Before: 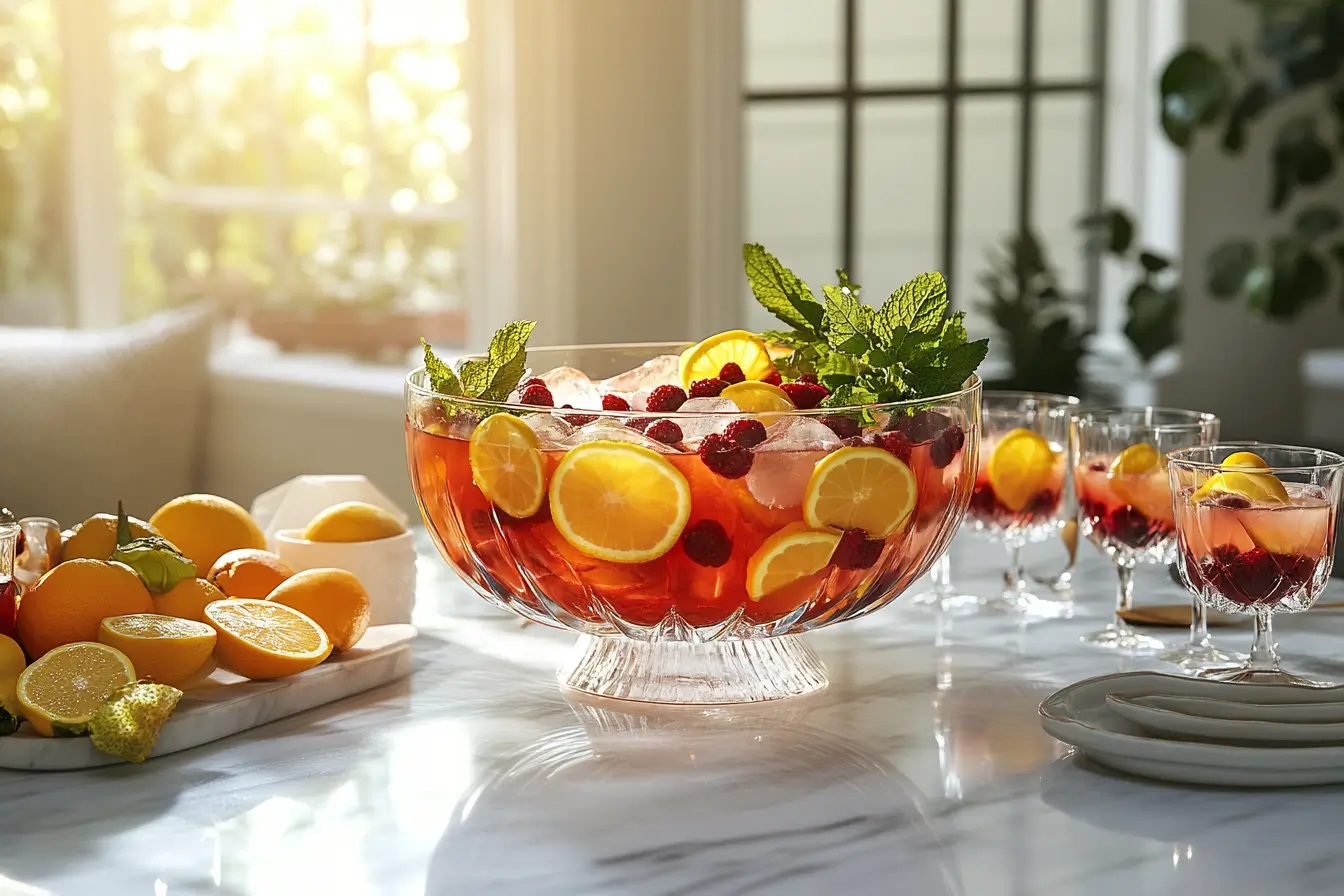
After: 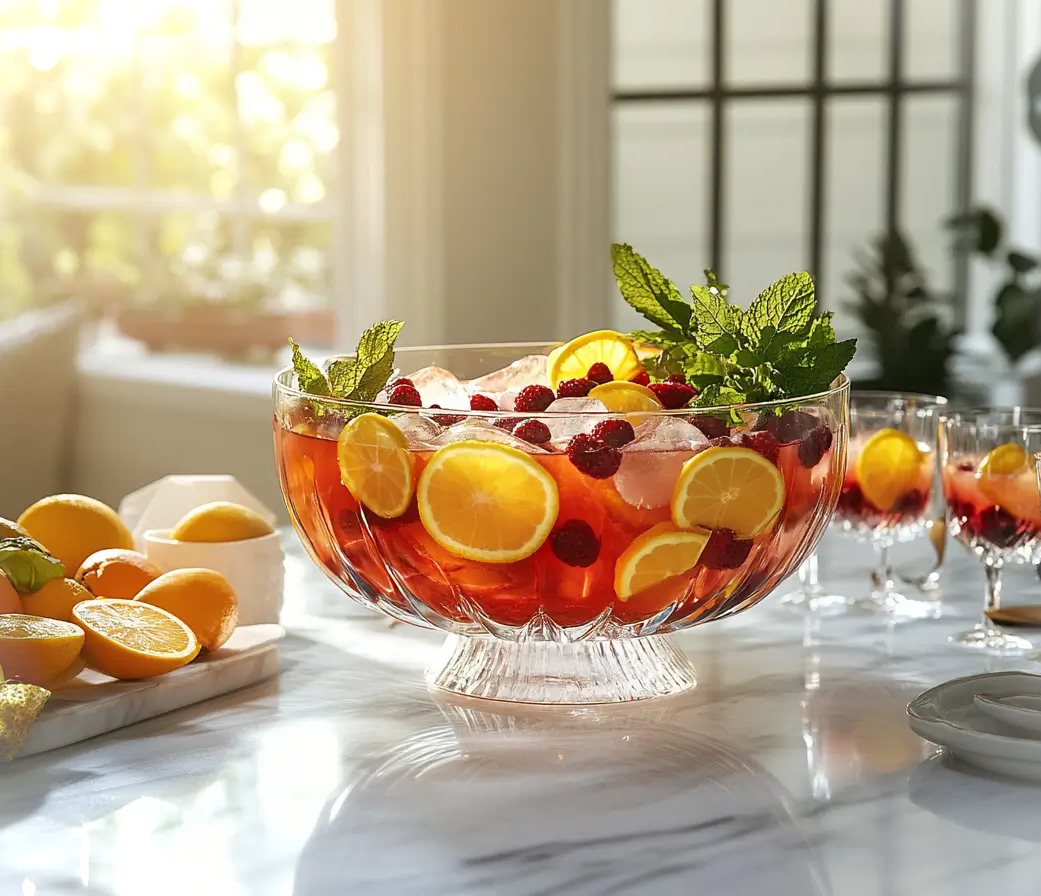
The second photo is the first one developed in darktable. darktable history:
crop: left 9.88%, right 12.664%
white balance: red 1, blue 1
vignetting: fall-off start 100%, brightness 0.3, saturation 0
